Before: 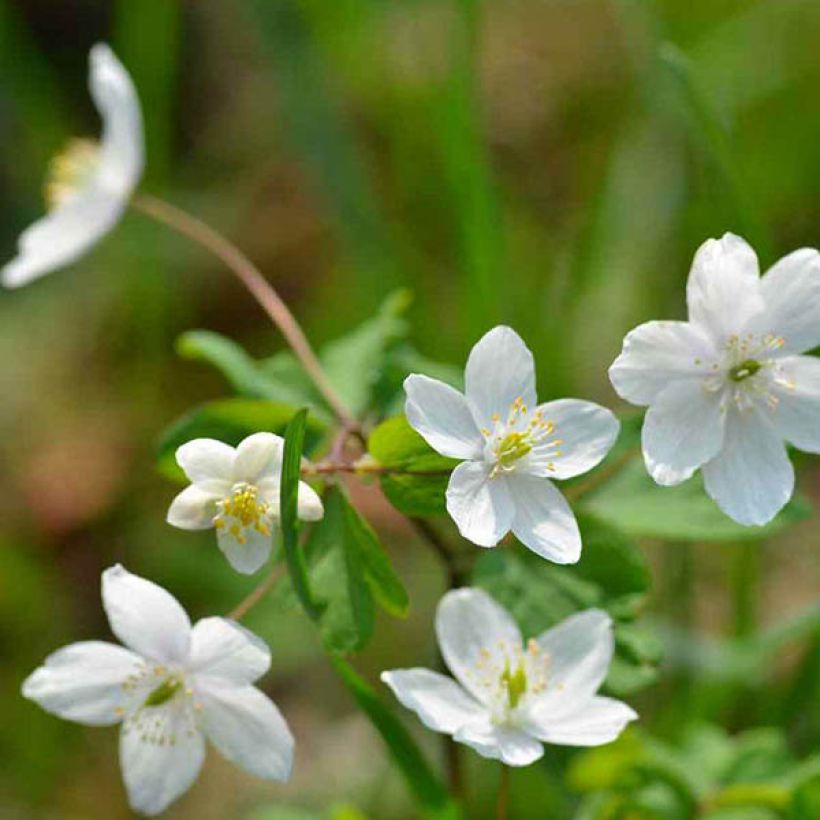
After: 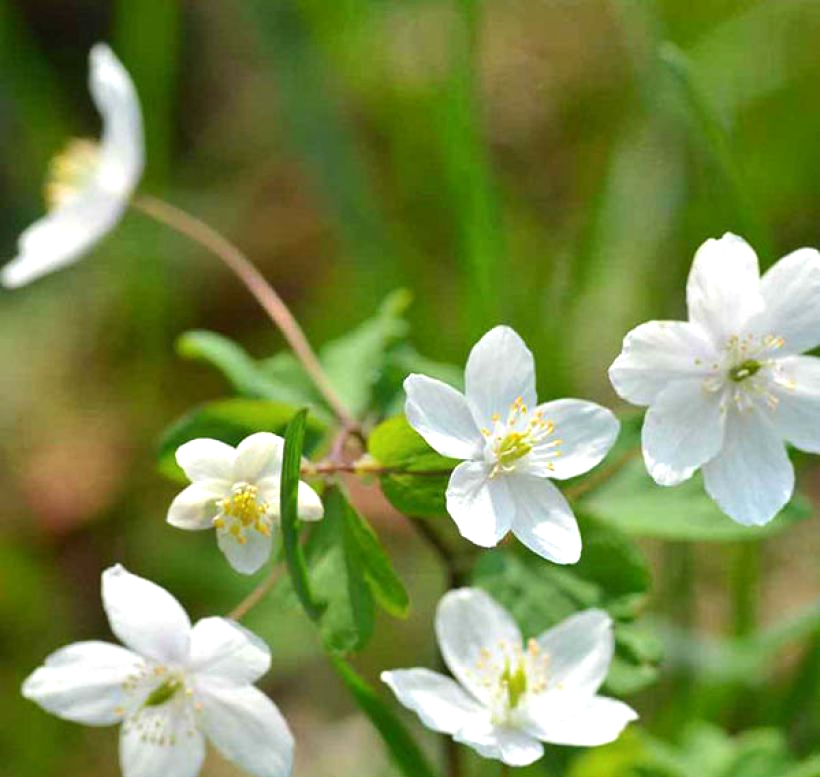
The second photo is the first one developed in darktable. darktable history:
exposure: black level correction 0, exposure 0.397 EV, compensate highlight preservation false
crop and rotate: top 0.005%, bottom 5.233%
tone curve: curves: ch0 [(0, 0) (0.003, 0.003) (0.011, 0.011) (0.025, 0.024) (0.044, 0.043) (0.069, 0.068) (0.1, 0.097) (0.136, 0.132) (0.177, 0.173) (0.224, 0.219) (0.277, 0.27) (0.335, 0.327) (0.399, 0.389) (0.468, 0.457) (0.543, 0.549) (0.623, 0.628) (0.709, 0.713) (0.801, 0.803) (0.898, 0.899) (1, 1)], color space Lab, independent channels, preserve colors none
